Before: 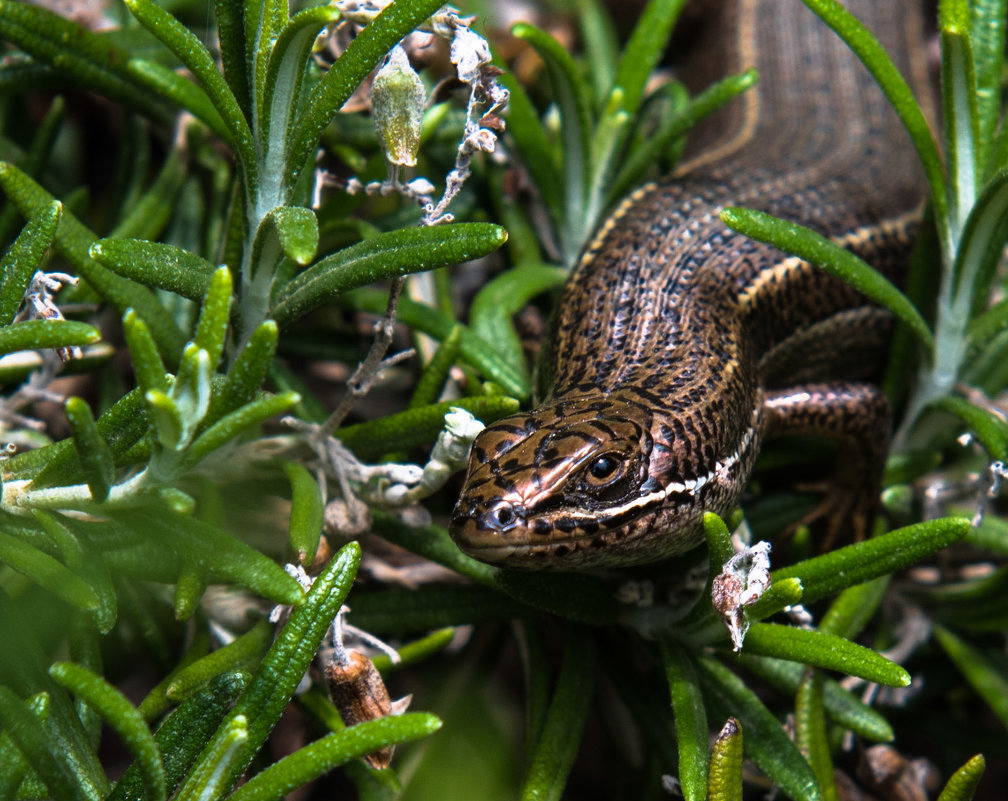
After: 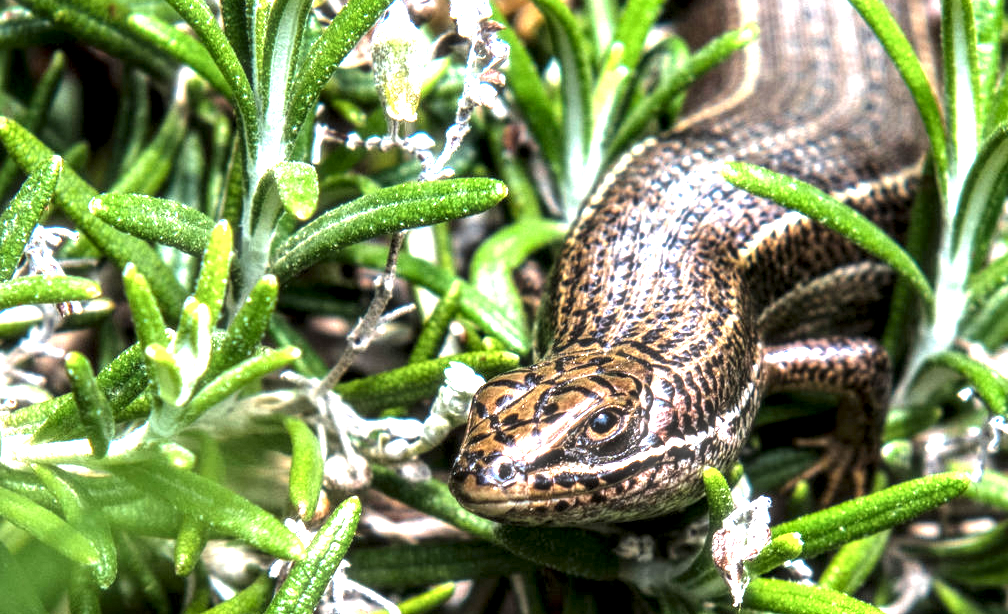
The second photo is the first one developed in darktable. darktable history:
crop: top 5.667%, bottom 17.637%
exposure: exposure 2 EV, compensate highlight preservation false
haze removal: strength -0.1, adaptive false
local contrast: highlights 20%, shadows 70%, detail 170%
